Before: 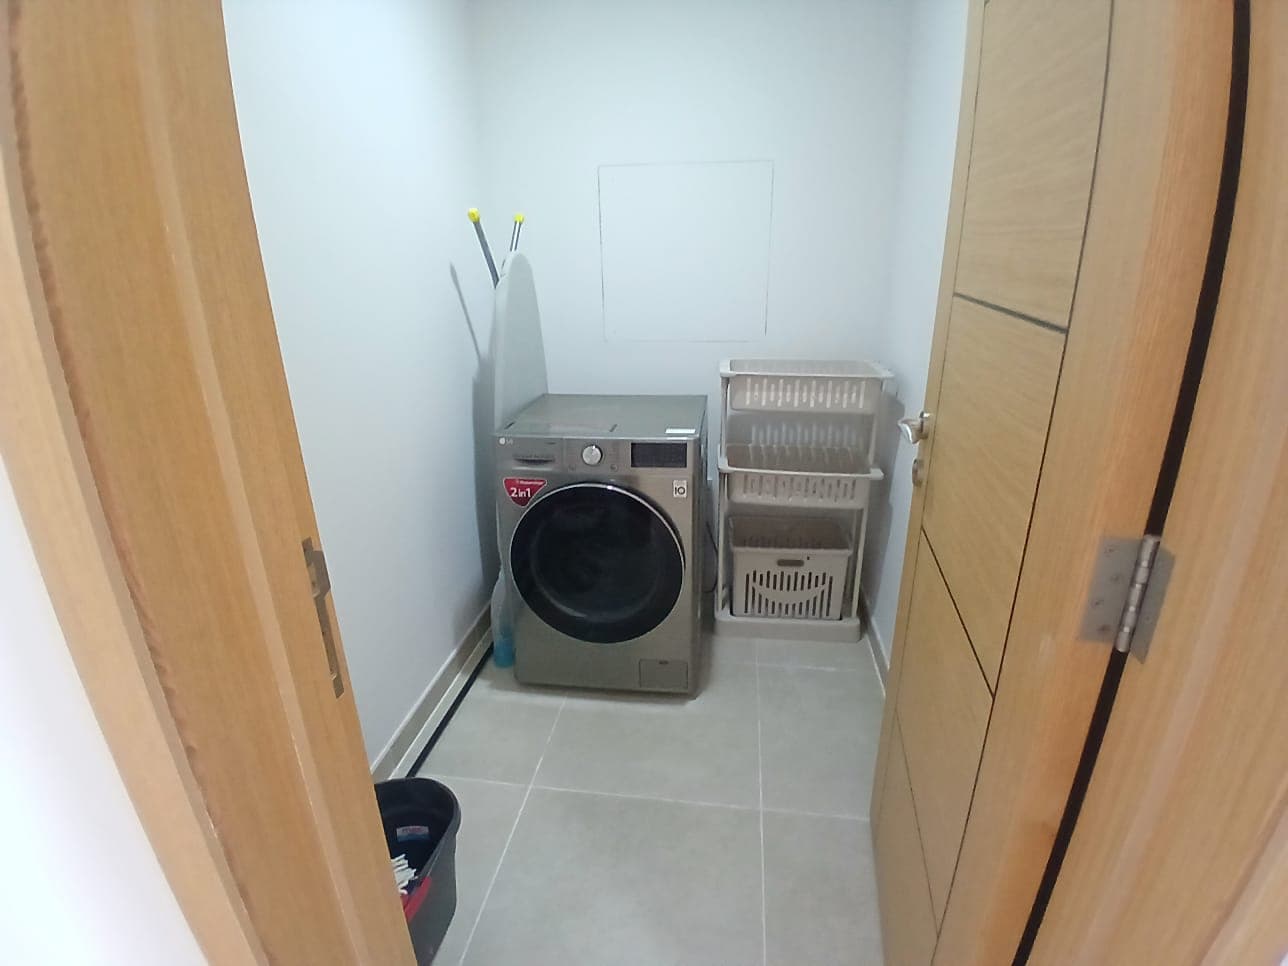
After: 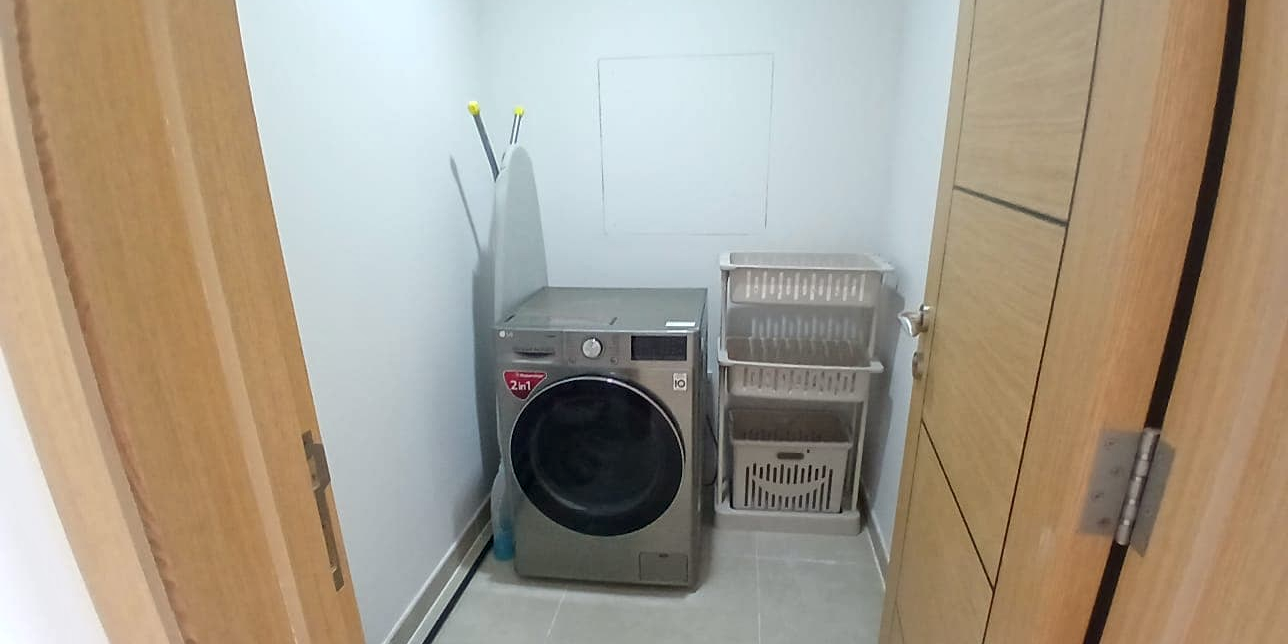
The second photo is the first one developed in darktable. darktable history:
crop: top 11.166%, bottom 22.168%
local contrast: on, module defaults
